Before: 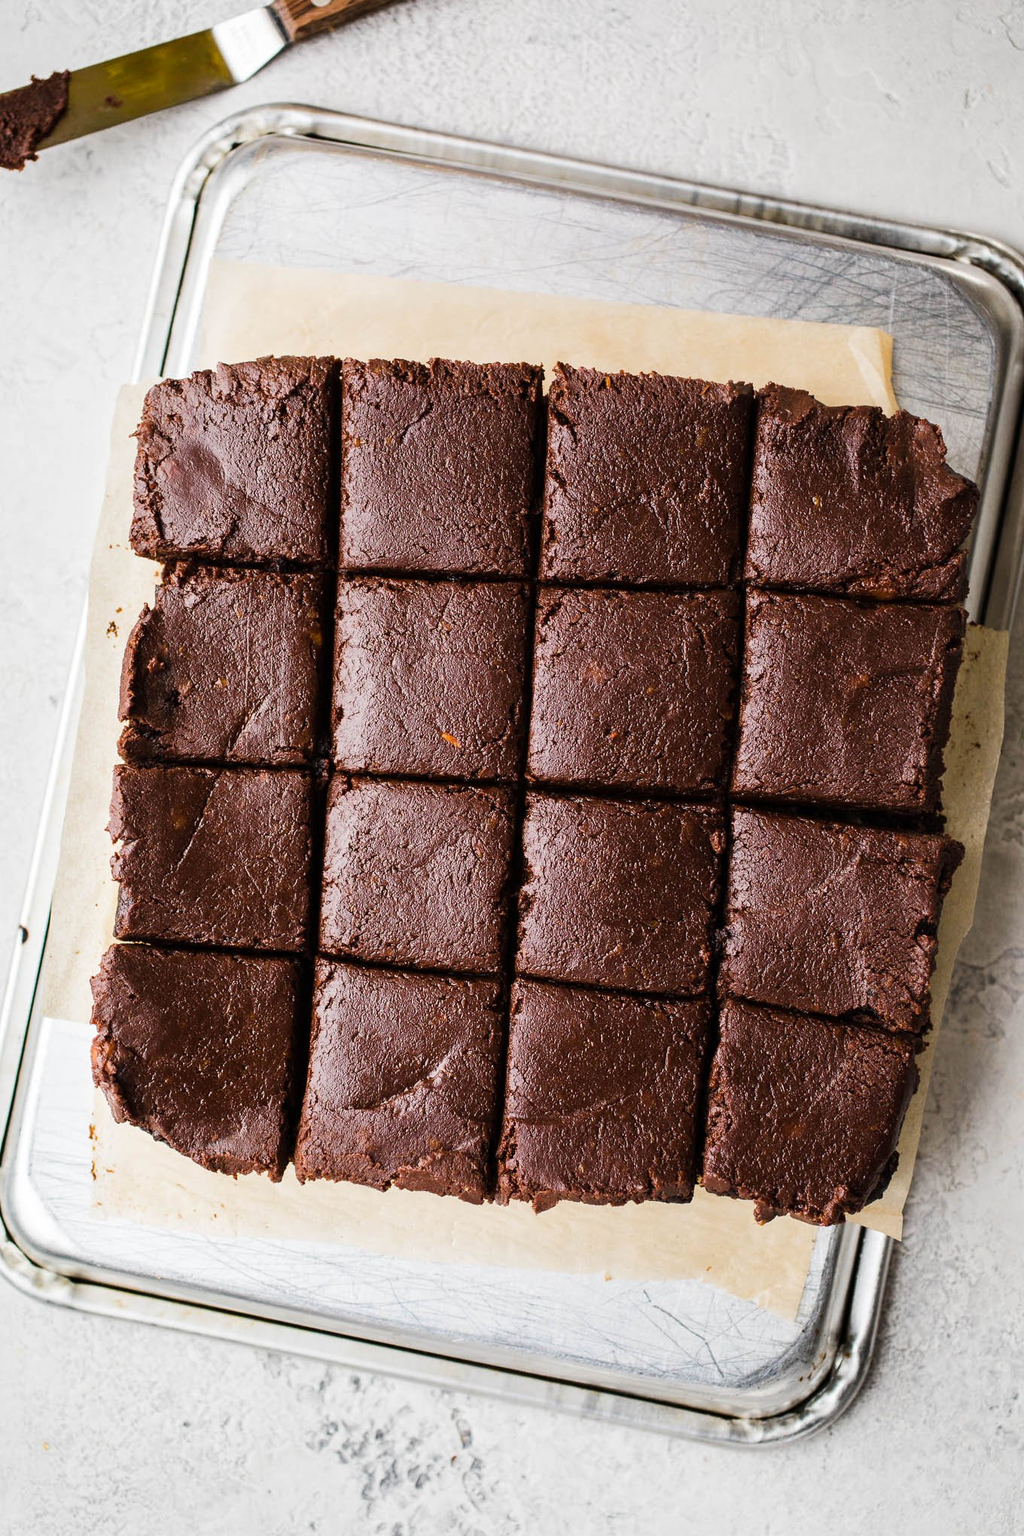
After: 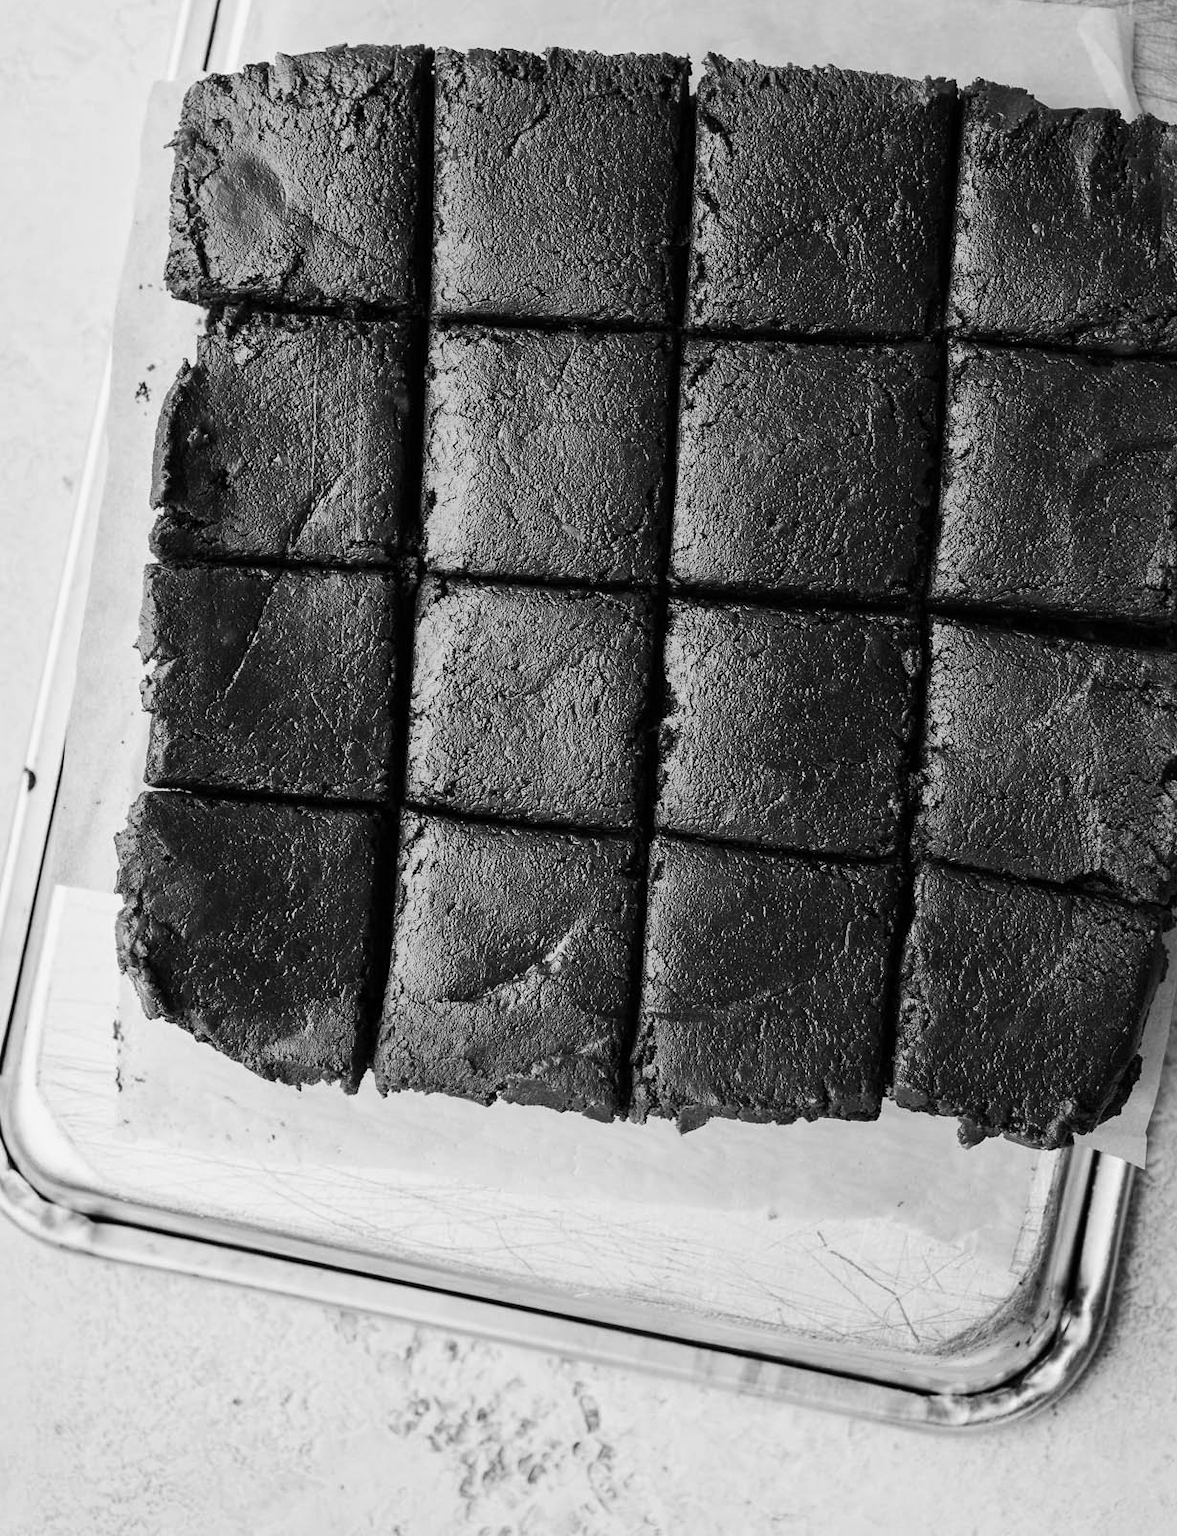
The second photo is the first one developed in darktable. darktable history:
crop: top 20.916%, right 9.437%, bottom 0.316%
color calibration: output gray [0.18, 0.41, 0.41, 0], gray › normalize channels true, illuminant same as pipeline (D50), adaptation XYZ, x 0.346, y 0.359, gamut compression 0
